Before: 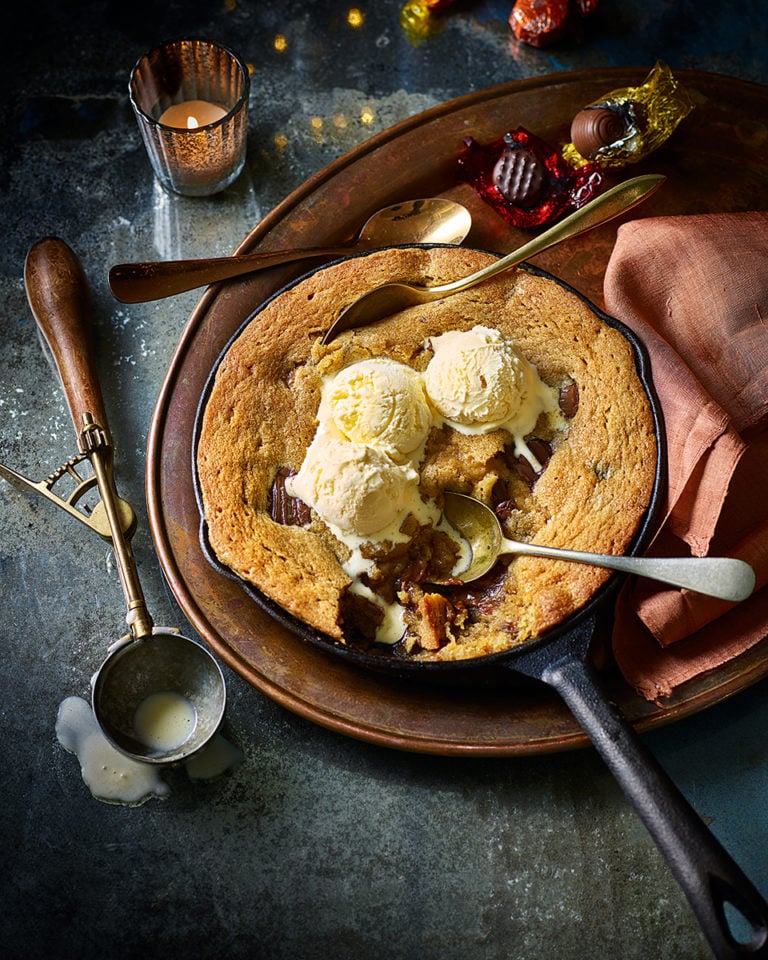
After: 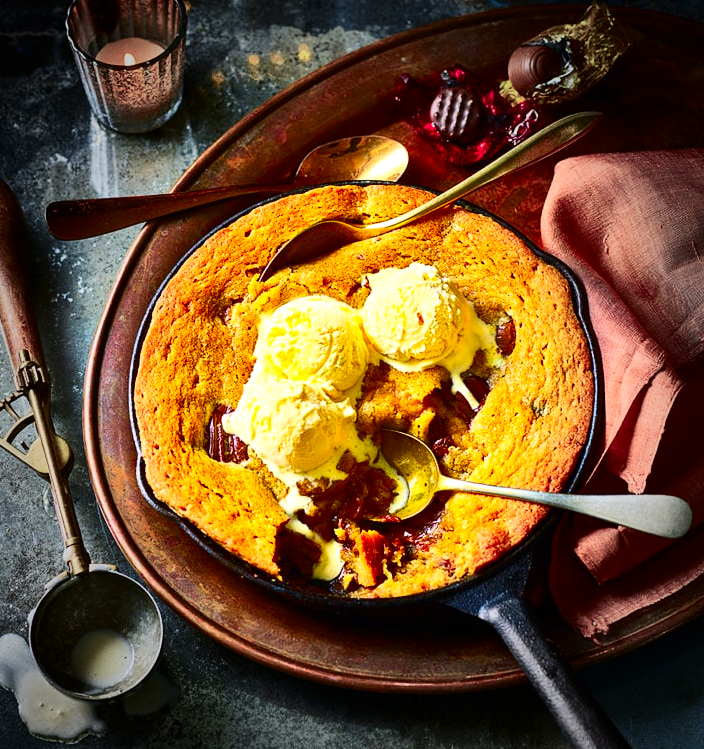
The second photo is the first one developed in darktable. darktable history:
vignetting: fall-off start 47.54%, automatic ratio true, width/height ratio 1.297
exposure: black level correction 0, exposure 0.593 EV, compensate highlight preservation false
crop: left 8.303%, top 6.604%, bottom 15.368%
contrast brightness saturation: contrast 0.262, brightness 0.016, saturation 0.876
